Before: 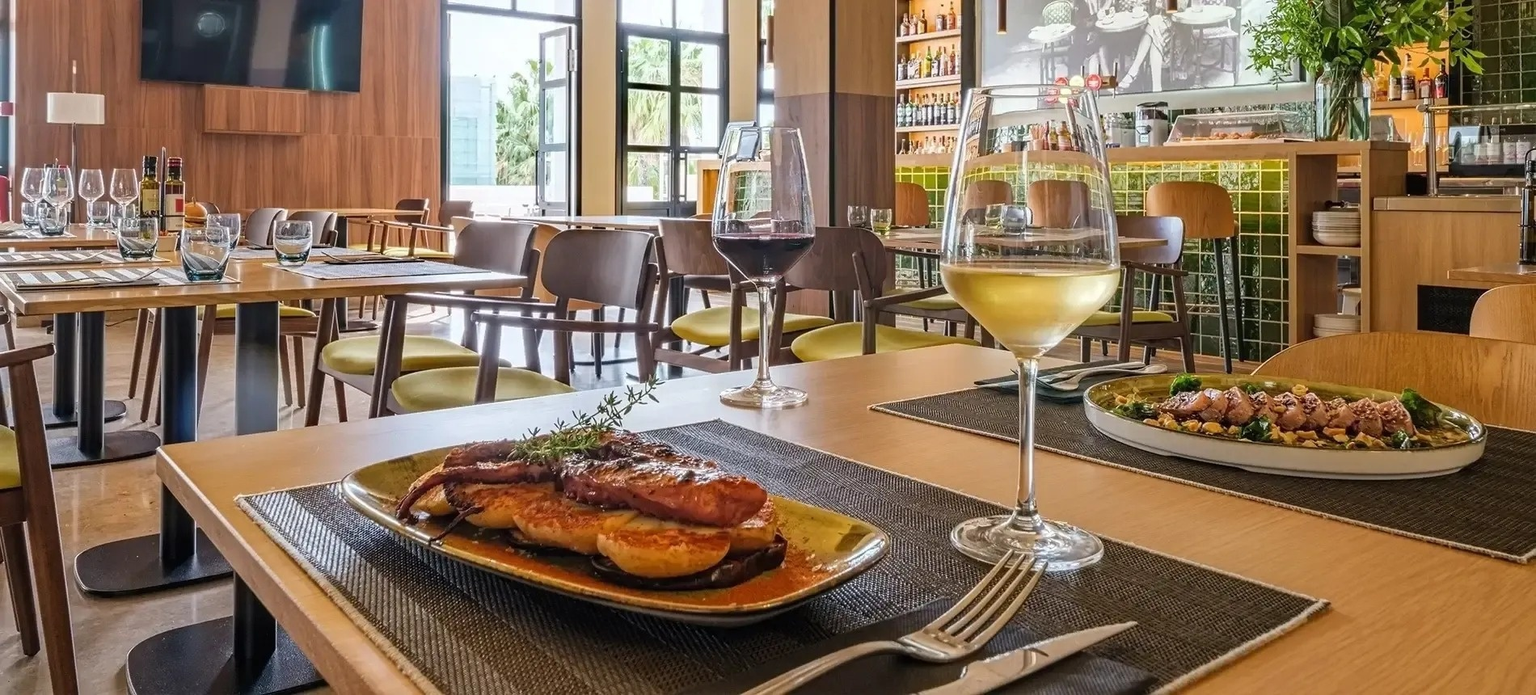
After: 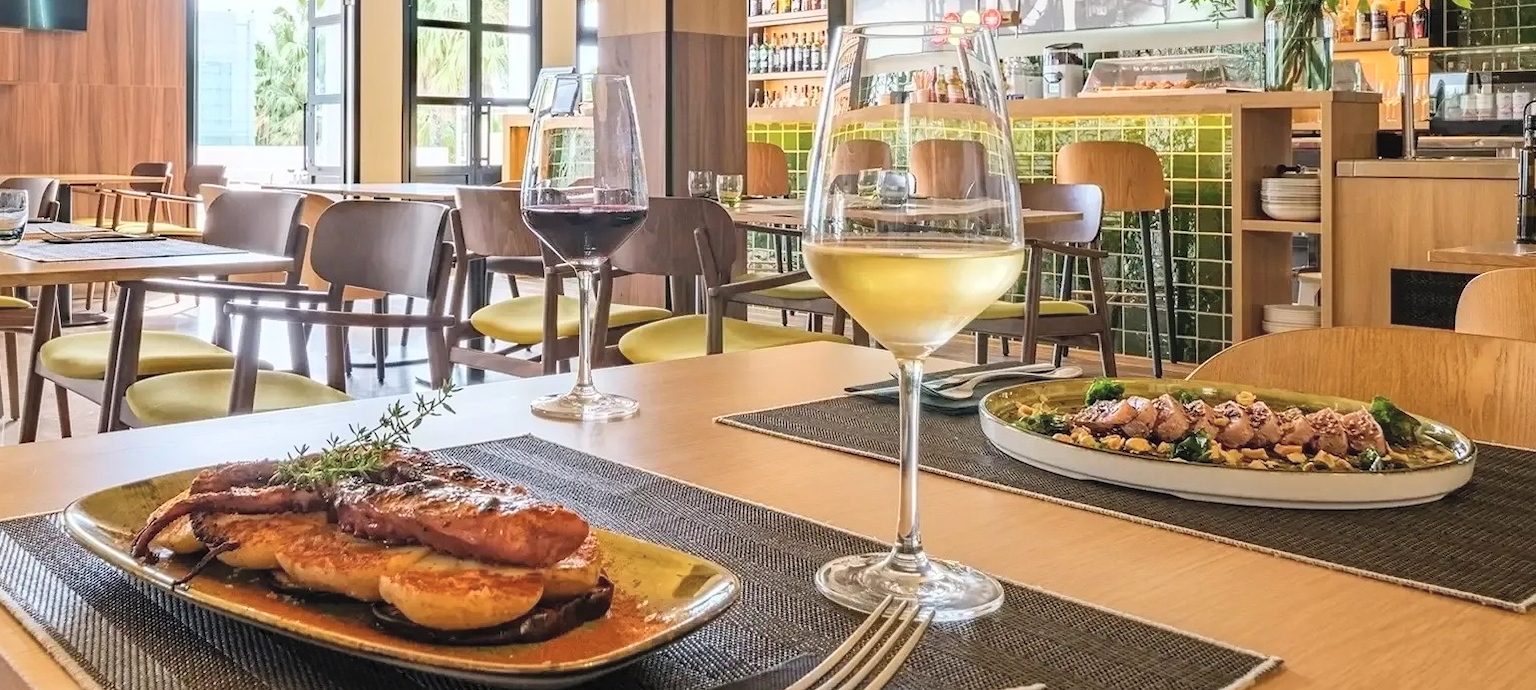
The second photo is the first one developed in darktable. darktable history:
crop: left 18.866%, top 9.711%, right 0%, bottom 9.599%
contrast brightness saturation: contrast 0.142, brightness 0.217
